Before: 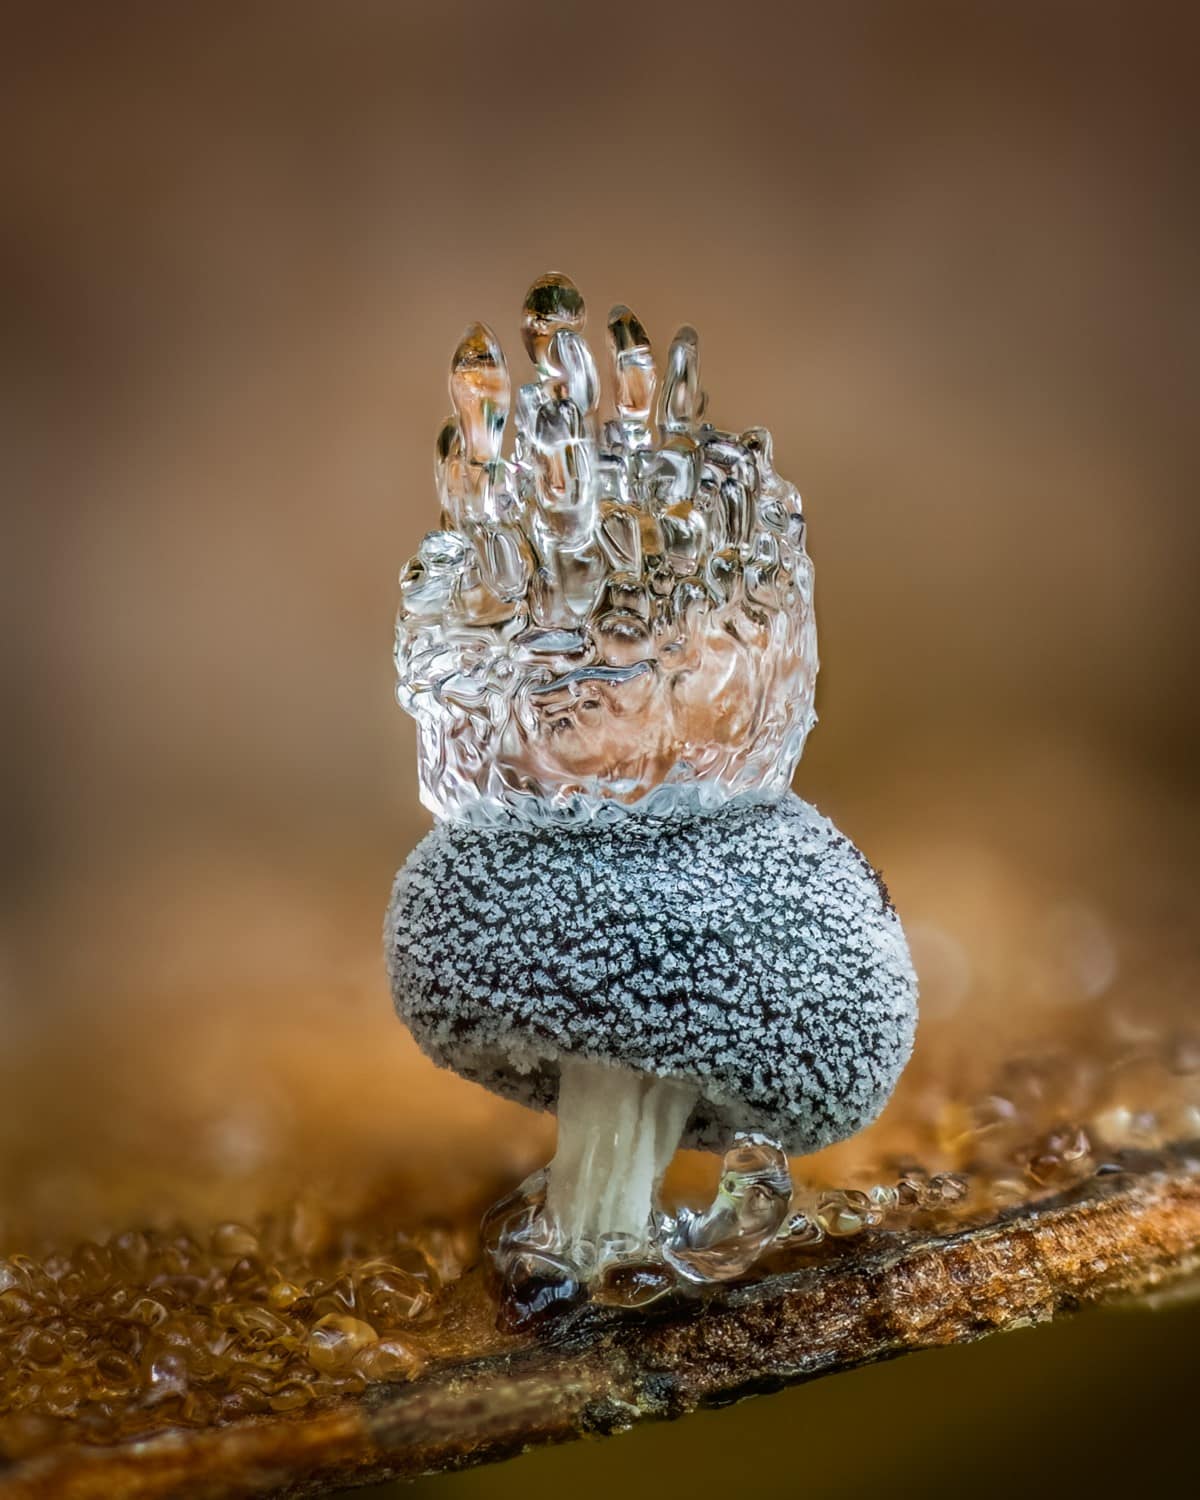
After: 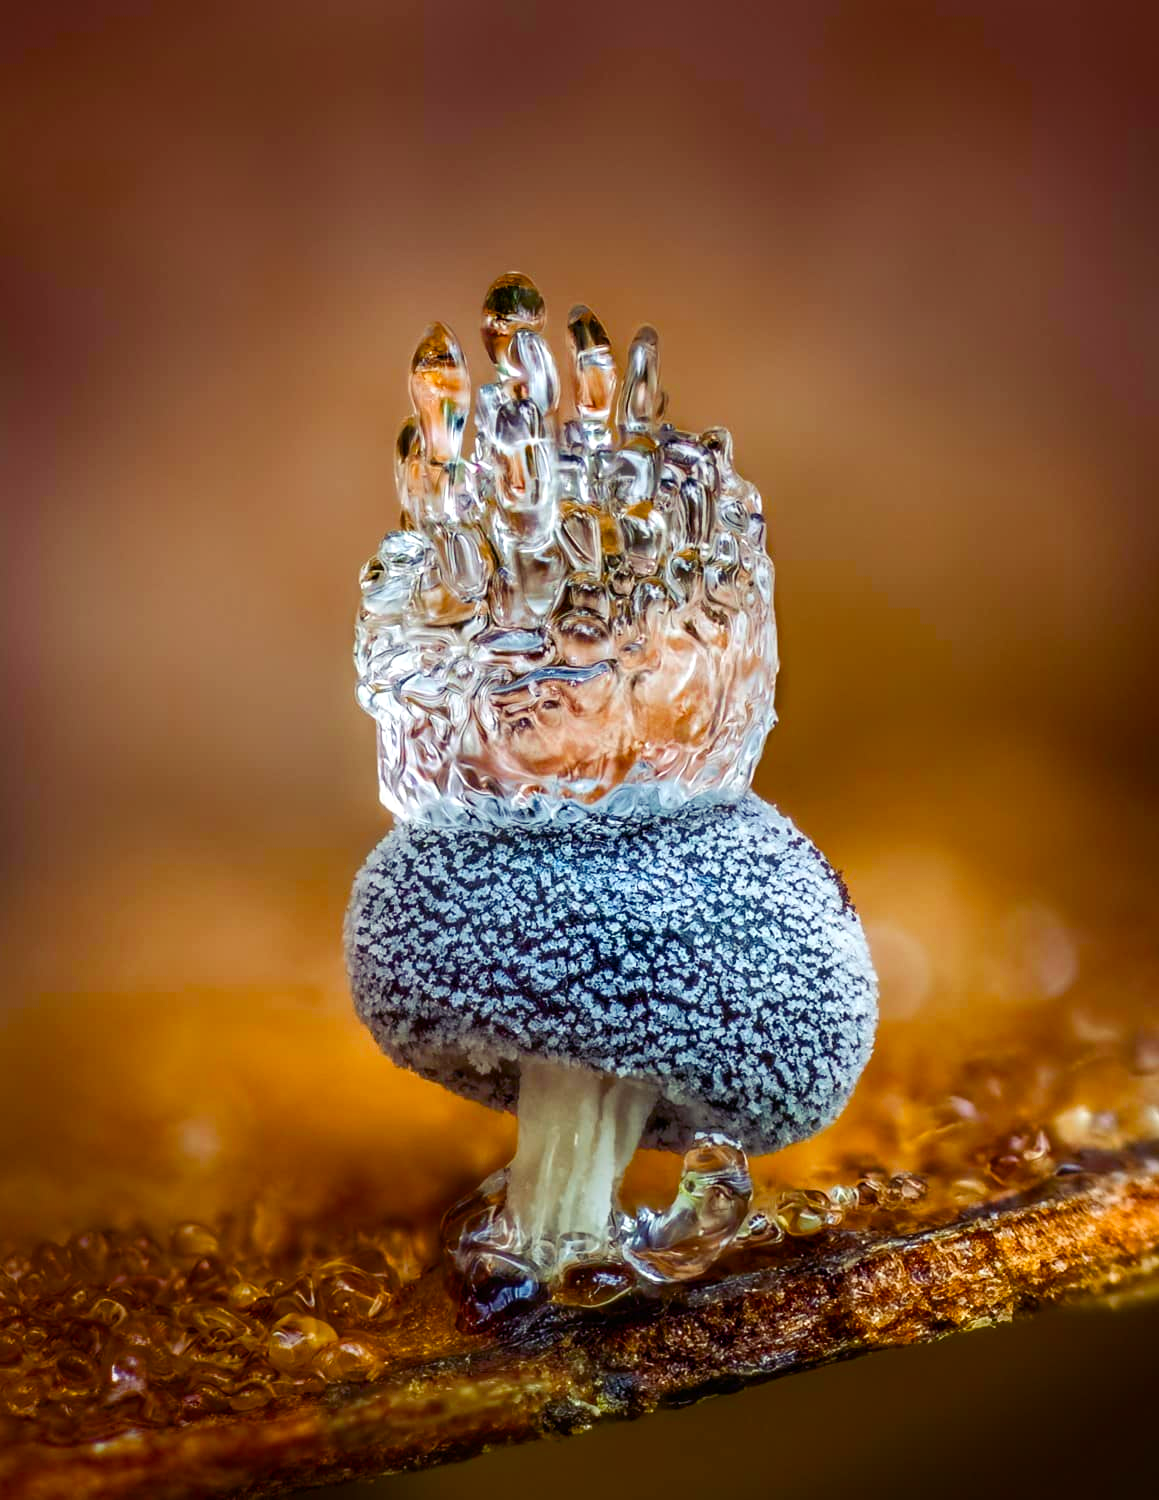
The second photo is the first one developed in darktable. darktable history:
crop and rotate: left 3.415%
color balance rgb: shadows lift › luminance -21.929%, shadows lift › chroma 8.966%, shadows lift › hue 285.09°, highlights gain › luminance 14.975%, perceptual saturation grading › global saturation -0.057%, perceptual saturation grading › mid-tones 6.28%, perceptual saturation grading › shadows 72.007%, global vibrance 9.473%
contrast brightness saturation: contrast 0.091, saturation 0.277
